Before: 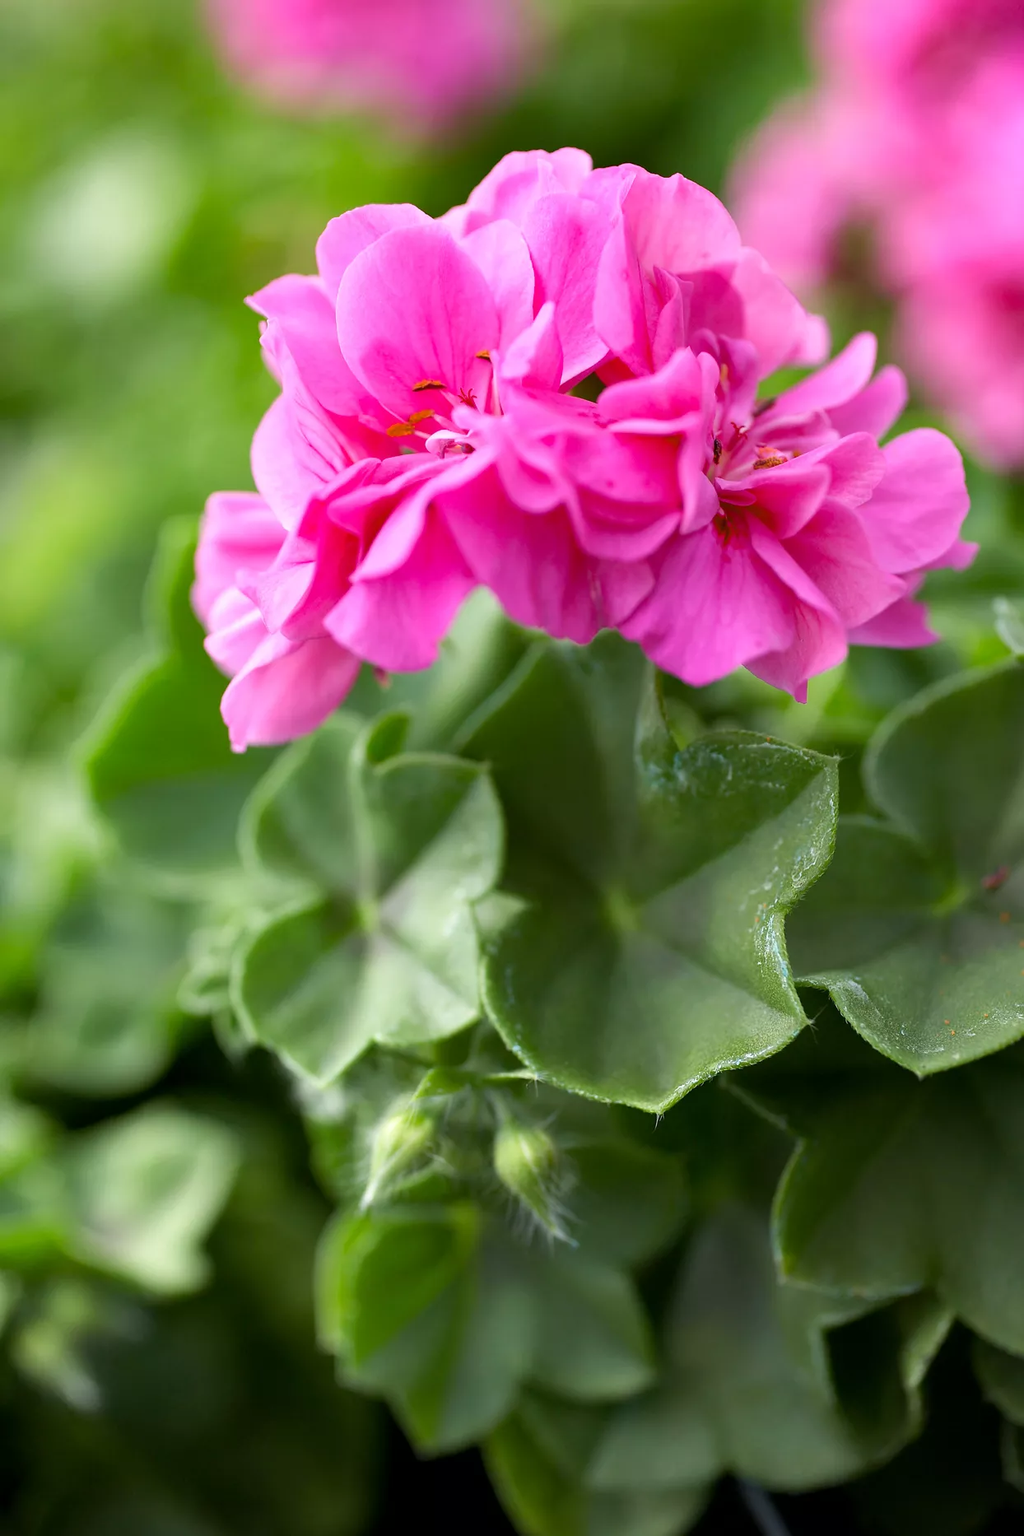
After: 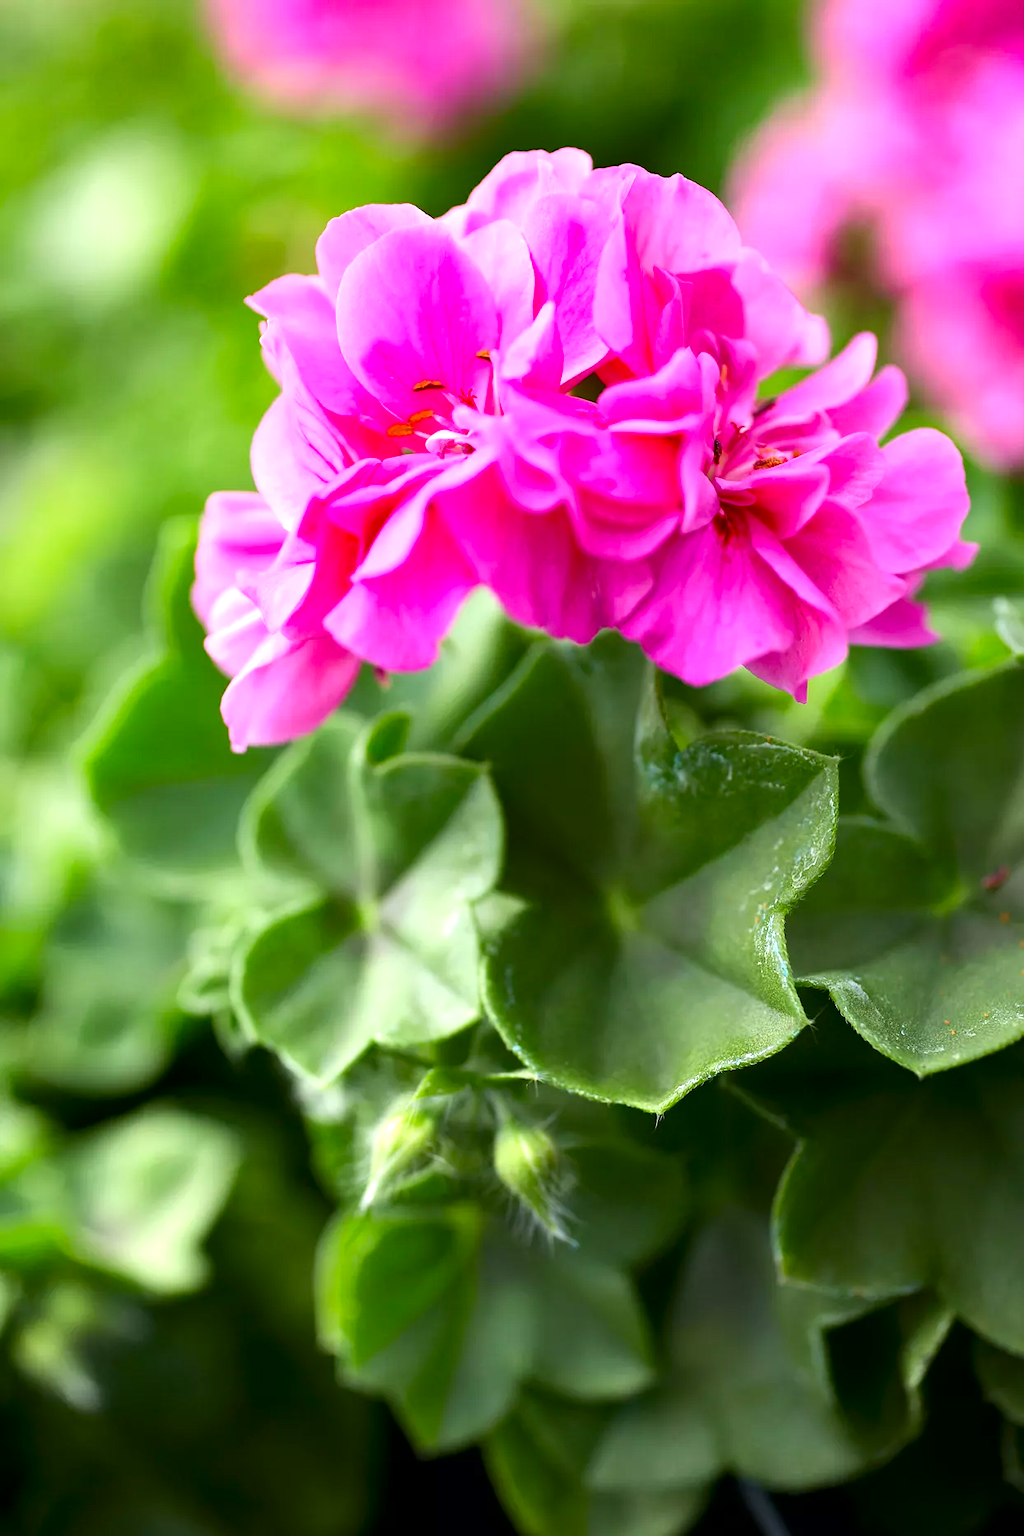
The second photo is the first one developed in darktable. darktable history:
contrast brightness saturation: contrast 0.127, brightness -0.055, saturation 0.163
exposure: black level correction 0, exposure 0.498 EV, compensate highlight preservation false
